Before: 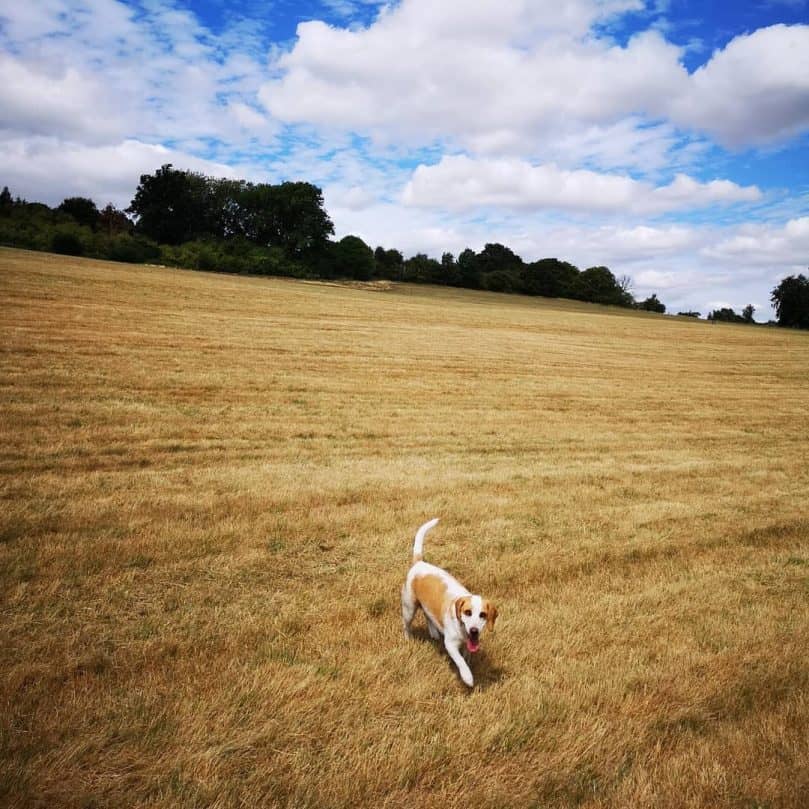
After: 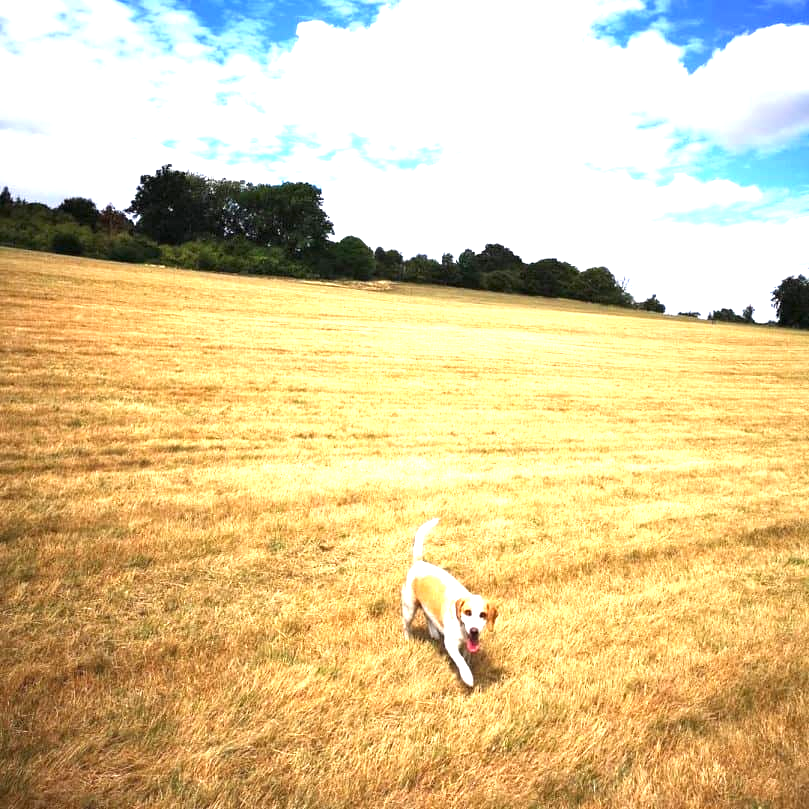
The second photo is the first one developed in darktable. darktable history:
exposure: black level correction 0, exposure 1.468 EV, compensate highlight preservation false
